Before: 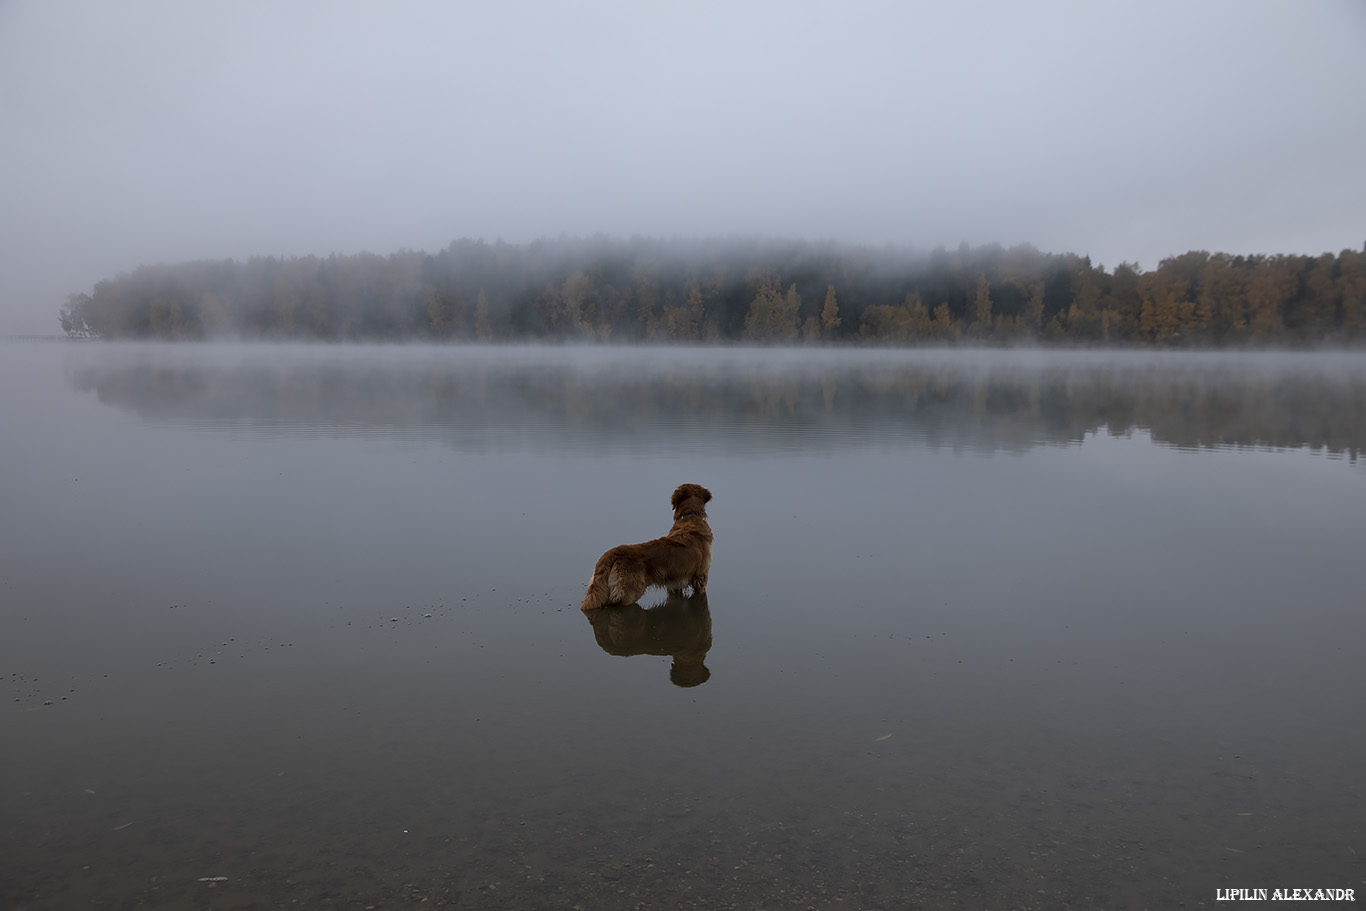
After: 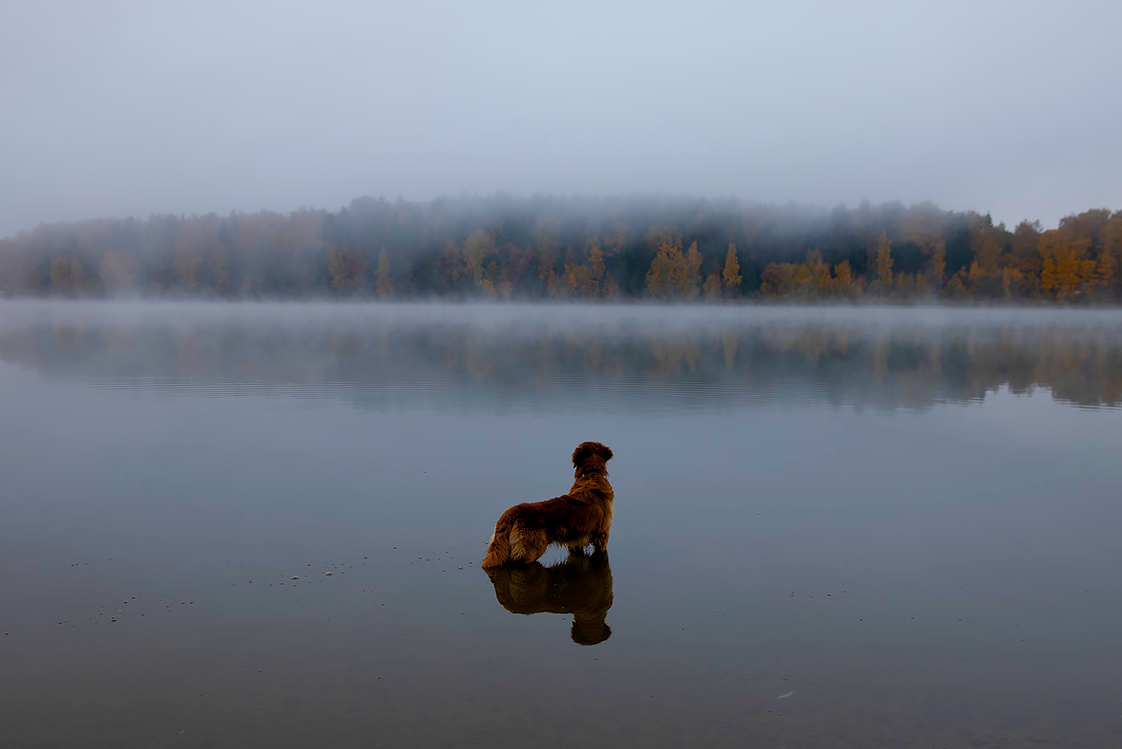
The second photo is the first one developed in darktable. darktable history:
crop and rotate: left 7.25%, top 4.632%, right 10.61%, bottom 13.1%
color balance rgb: power › hue 74.51°, linear chroma grading › global chroma 20.343%, perceptual saturation grading › global saturation 19.393%, perceptual saturation grading › highlights -24.875%, perceptual saturation grading › shadows 50.122%
exposure: black level correction 0.005, exposure 0.005 EV, compensate highlight preservation false
